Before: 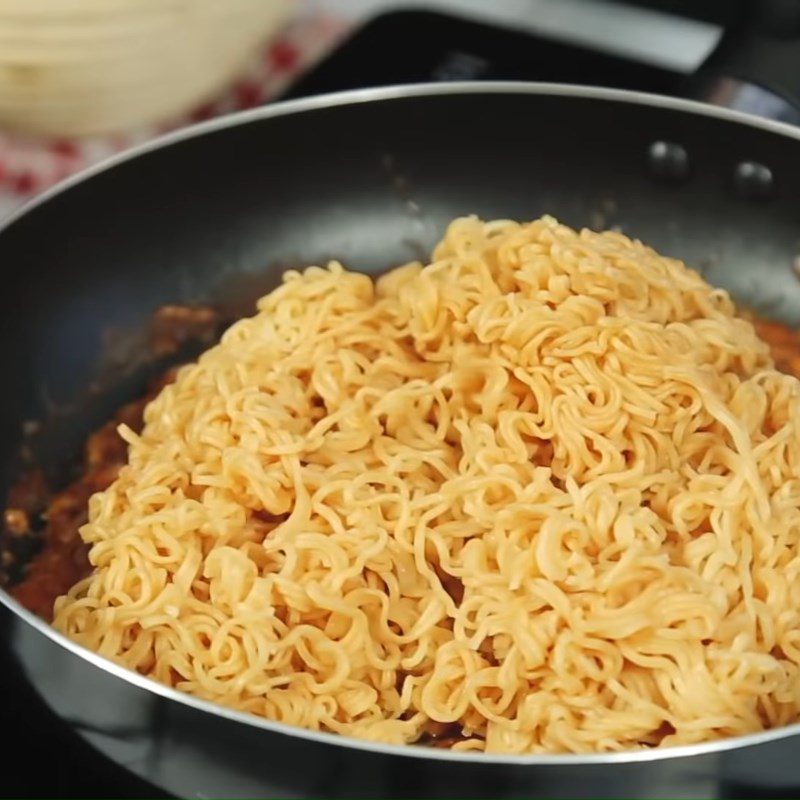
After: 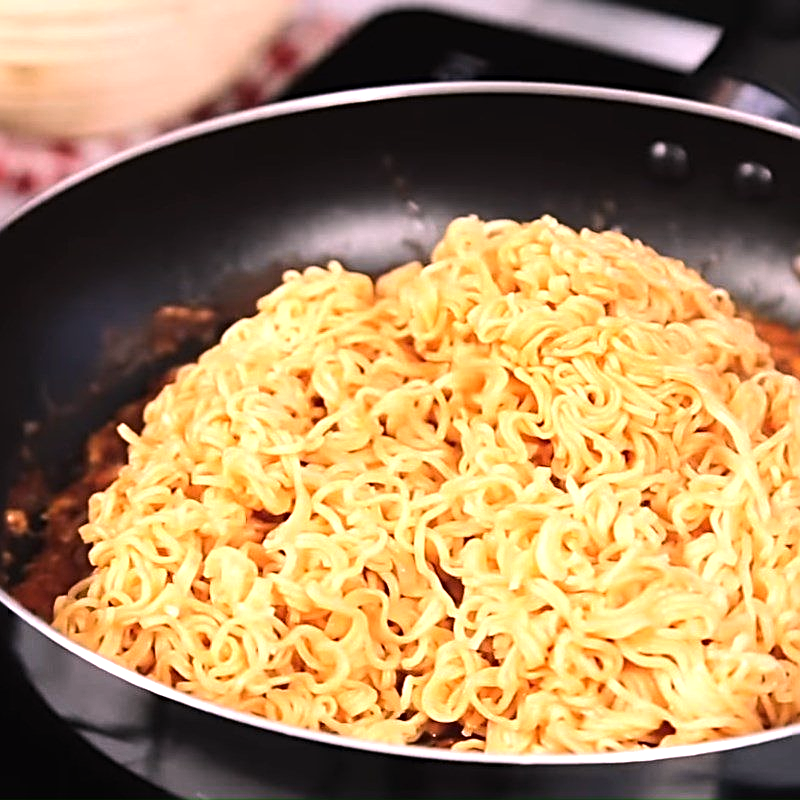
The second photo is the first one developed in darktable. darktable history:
sharpen: radius 3.119
tone equalizer: -8 EV -0.75 EV, -7 EV -0.7 EV, -6 EV -0.6 EV, -5 EV -0.4 EV, -3 EV 0.4 EV, -2 EV 0.6 EV, -1 EV 0.7 EV, +0 EV 0.75 EV, edges refinement/feathering 500, mask exposure compensation -1.57 EV, preserve details no
white balance: red 1.188, blue 1.11
